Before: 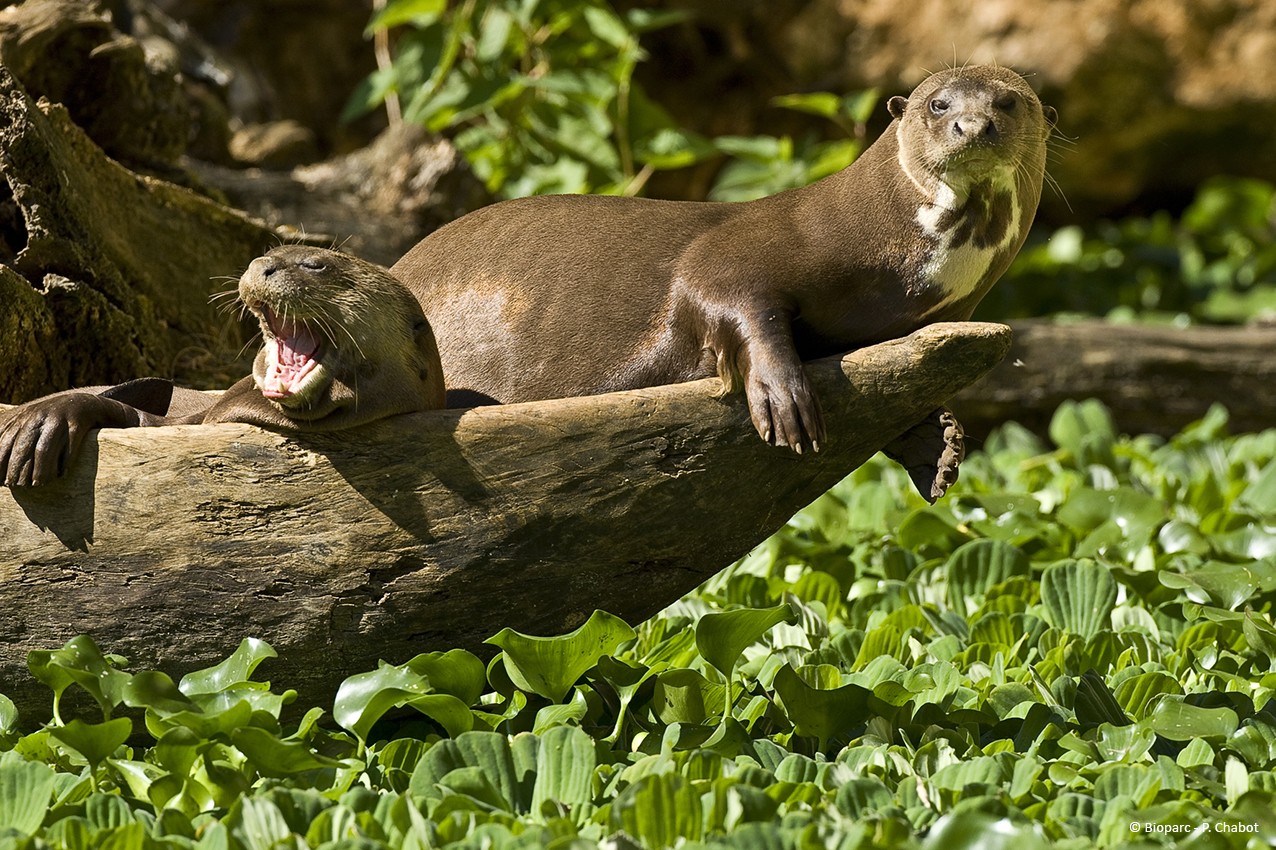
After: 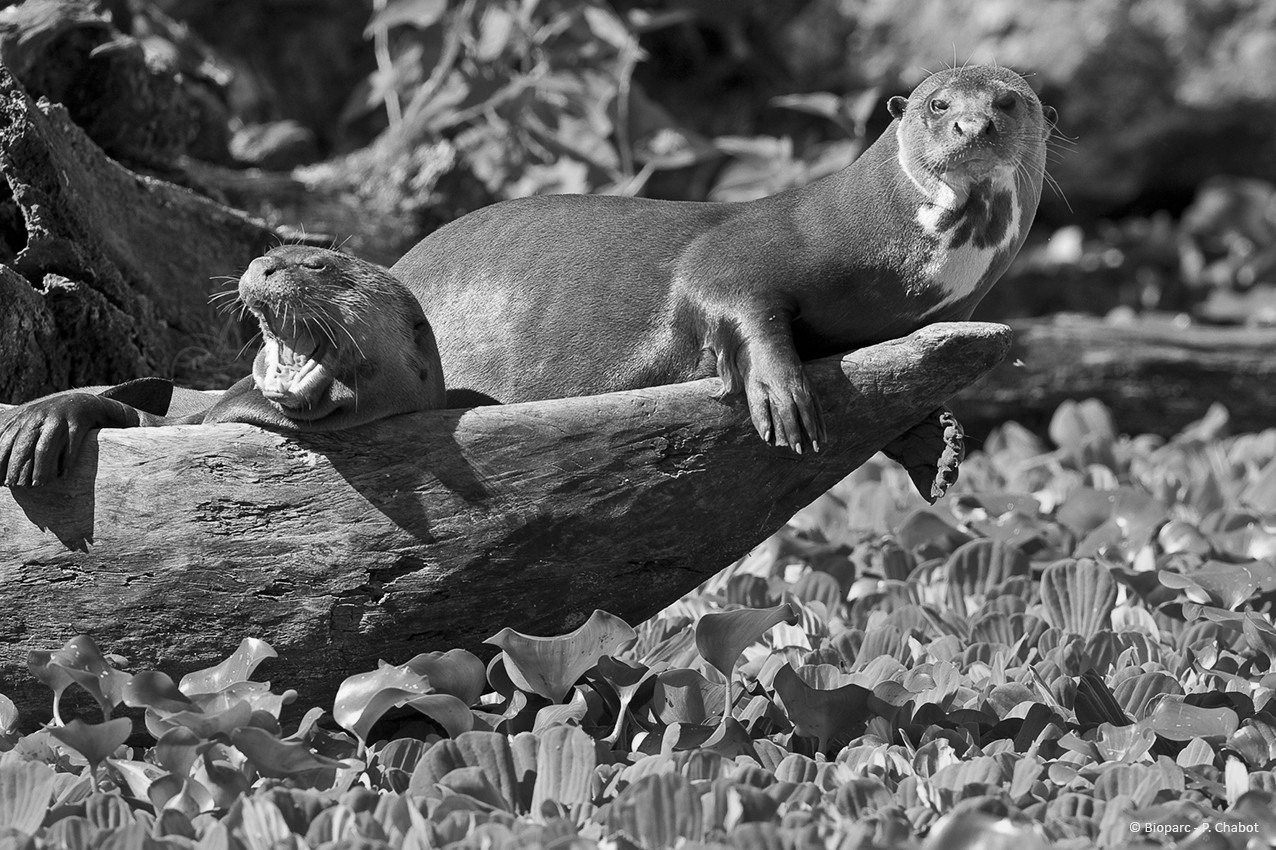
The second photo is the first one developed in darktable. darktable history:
color correction: highlights a* -11.71, highlights b* -15.58
color balance rgb: perceptual saturation grading › global saturation 25%, perceptual brilliance grading › mid-tones 10%, perceptual brilliance grading › shadows 15%, global vibrance 20%
monochrome: a 16.06, b 15.48, size 1
